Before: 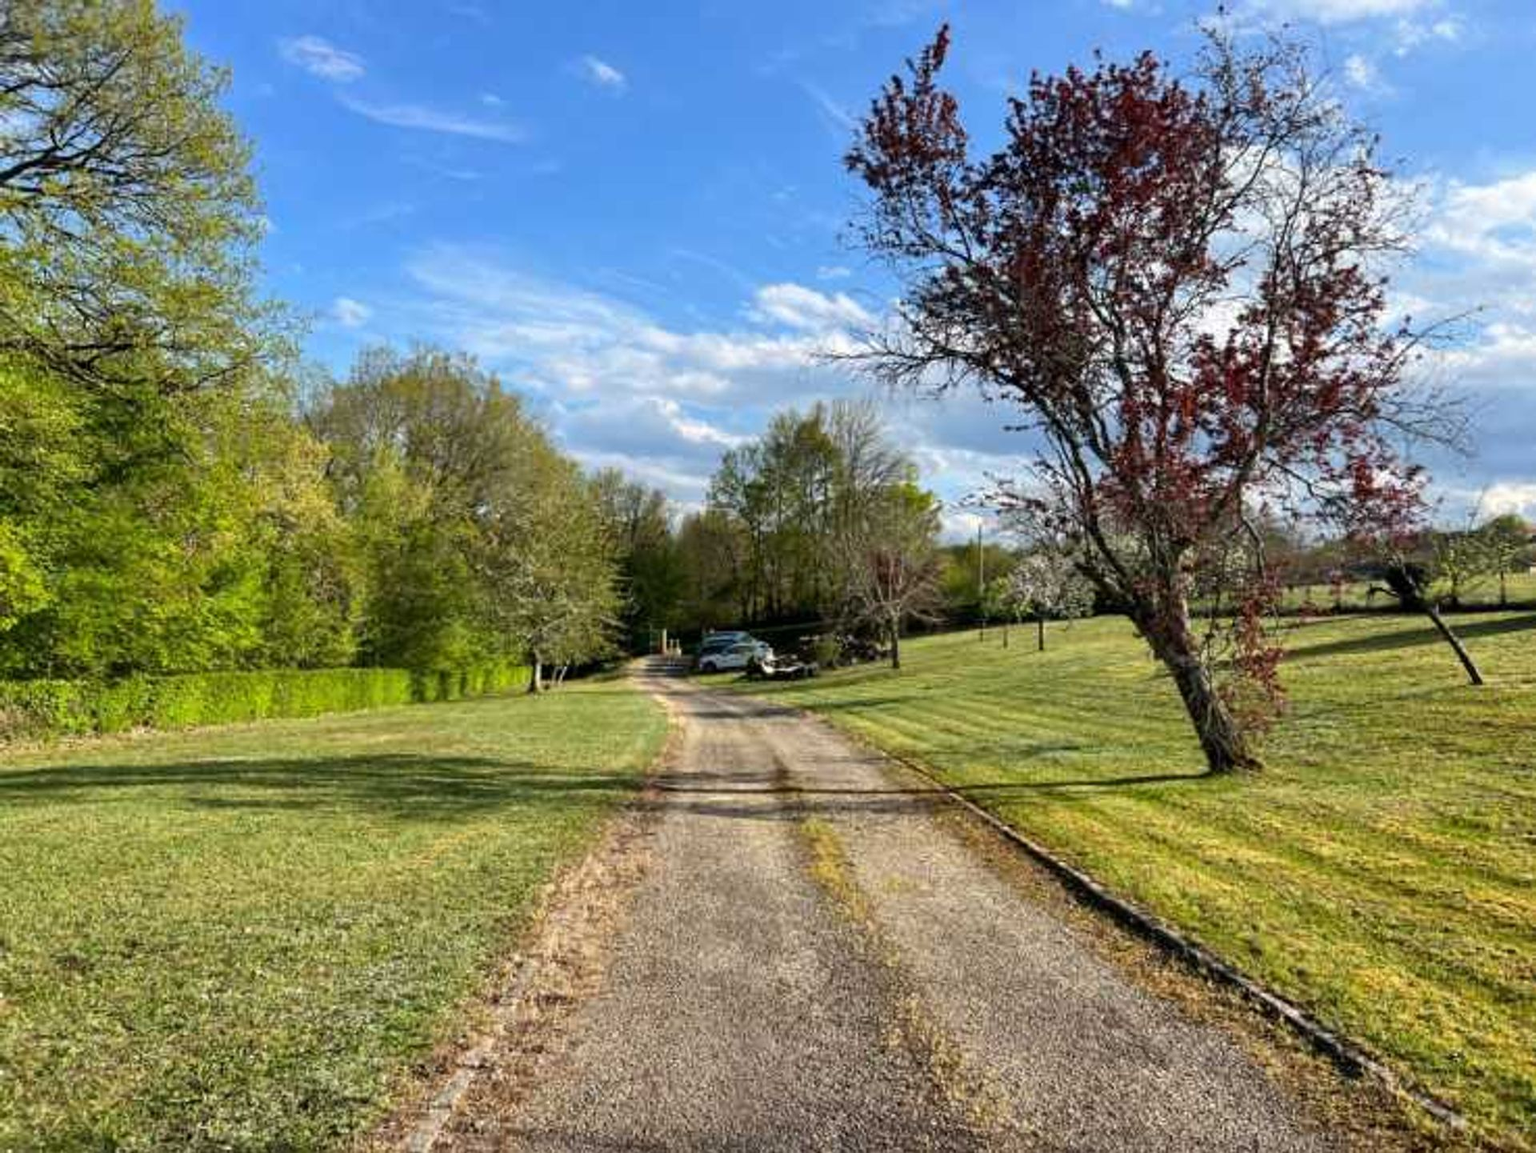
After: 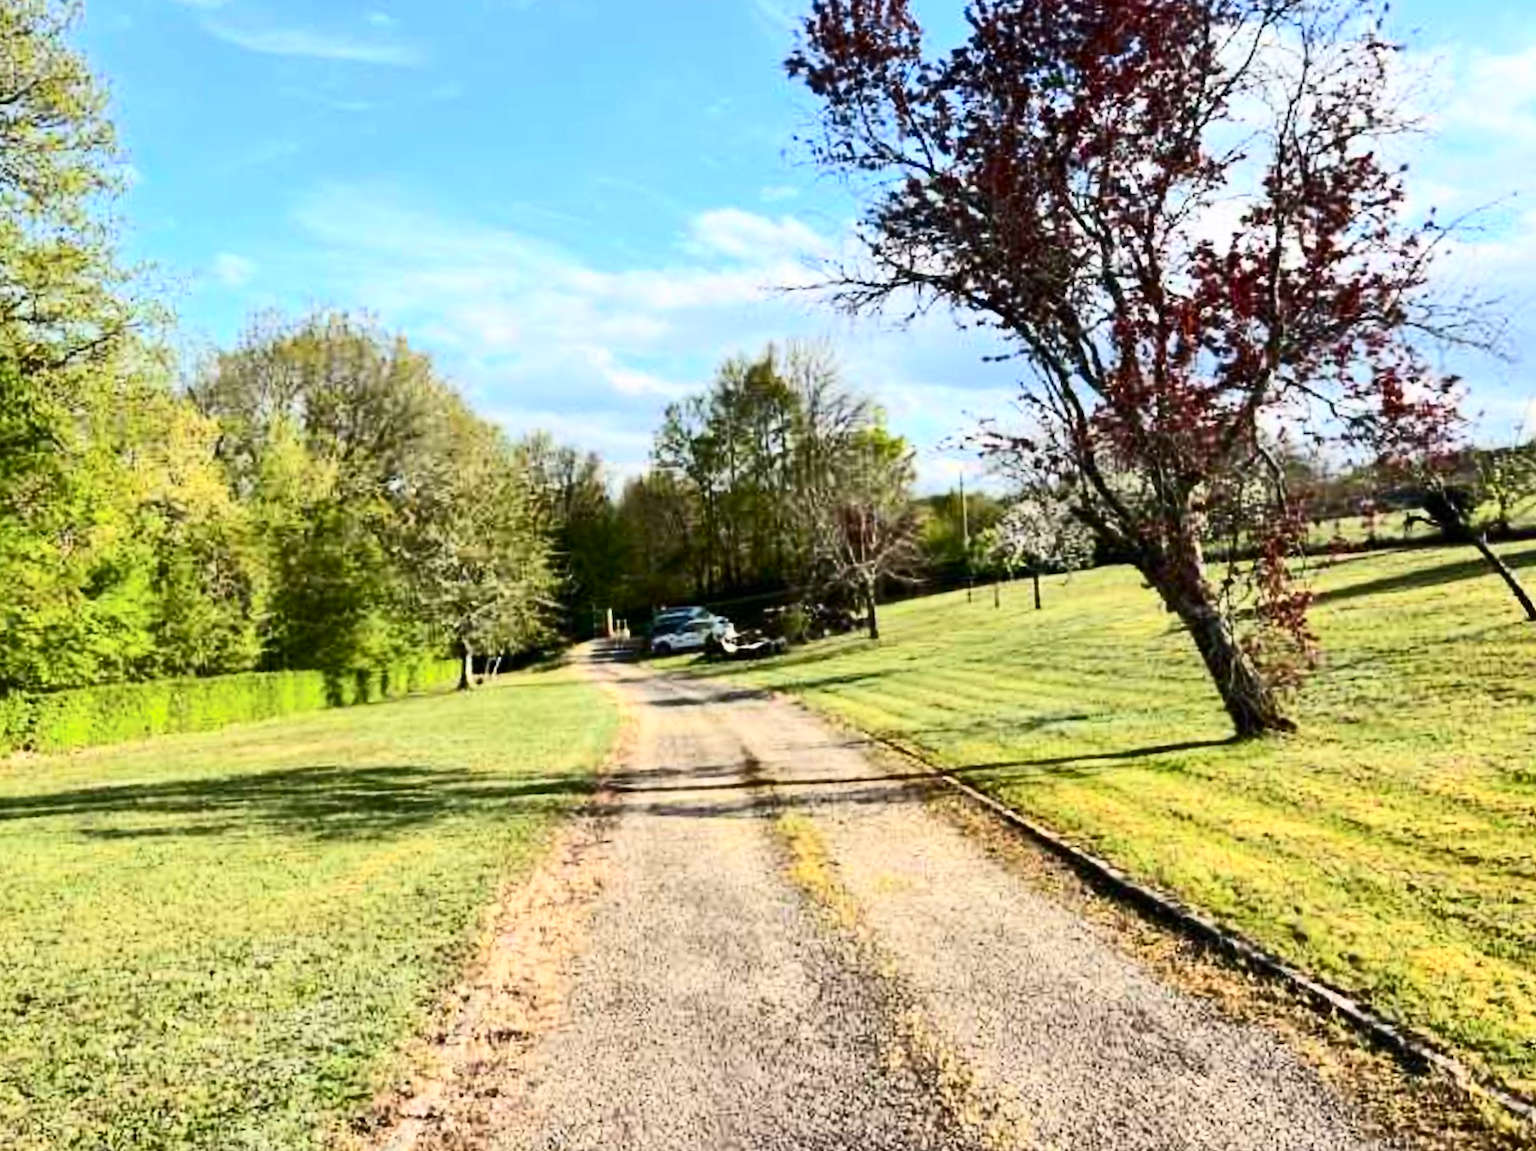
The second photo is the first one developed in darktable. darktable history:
tone curve: curves: ch0 [(0, 0) (0.526, 0.642) (1, 1)], color space Lab, independent channels, preserve colors none
crop and rotate: angle 3.17°, left 5.593%, top 5.685%
contrast brightness saturation: contrast 0.395, brightness 0.112, saturation 0.208
